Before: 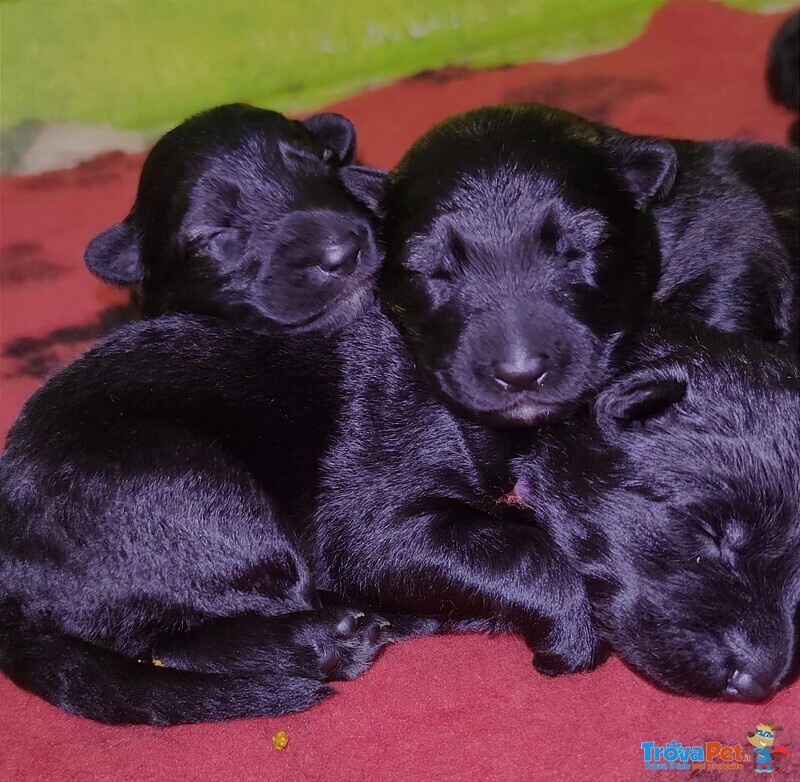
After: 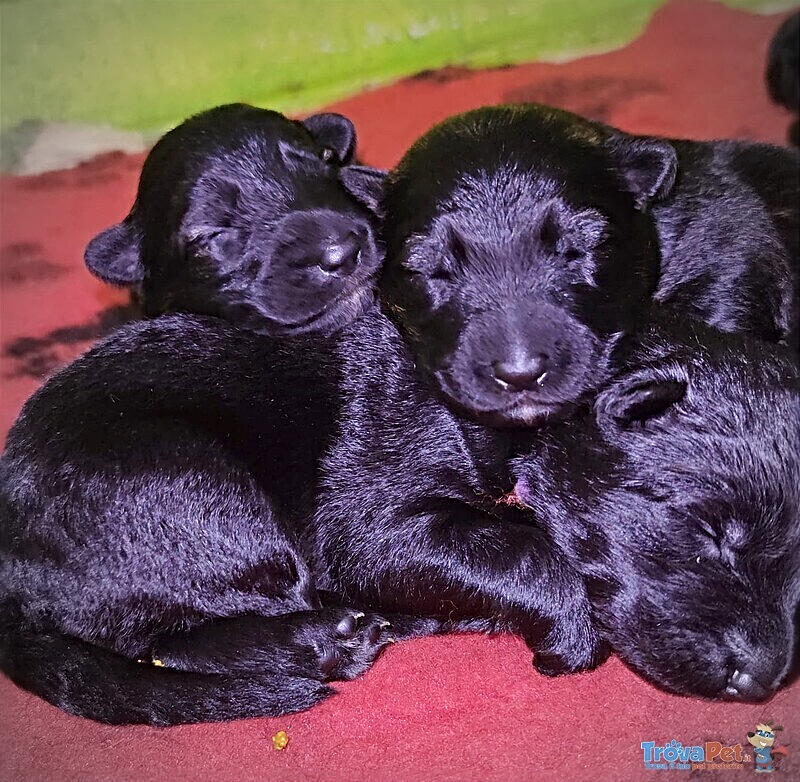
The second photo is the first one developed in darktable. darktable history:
exposure: exposure 0.6 EV, compensate highlight preservation false
vignetting: fall-off radius 60.92%
sharpen: radius 4.883
